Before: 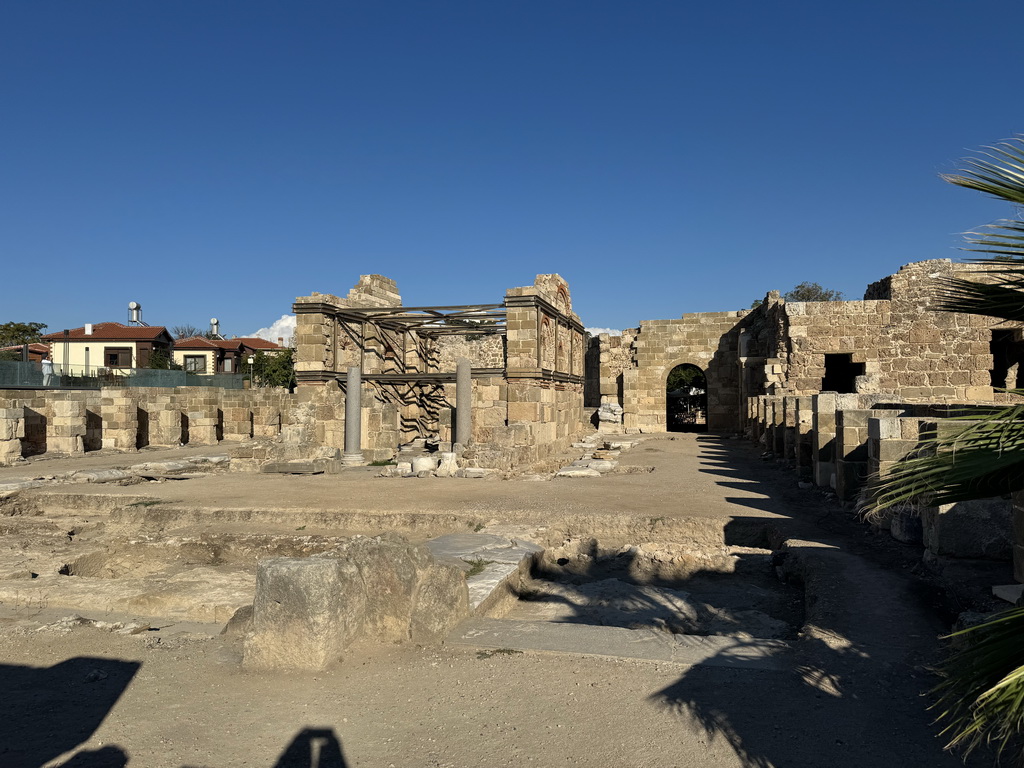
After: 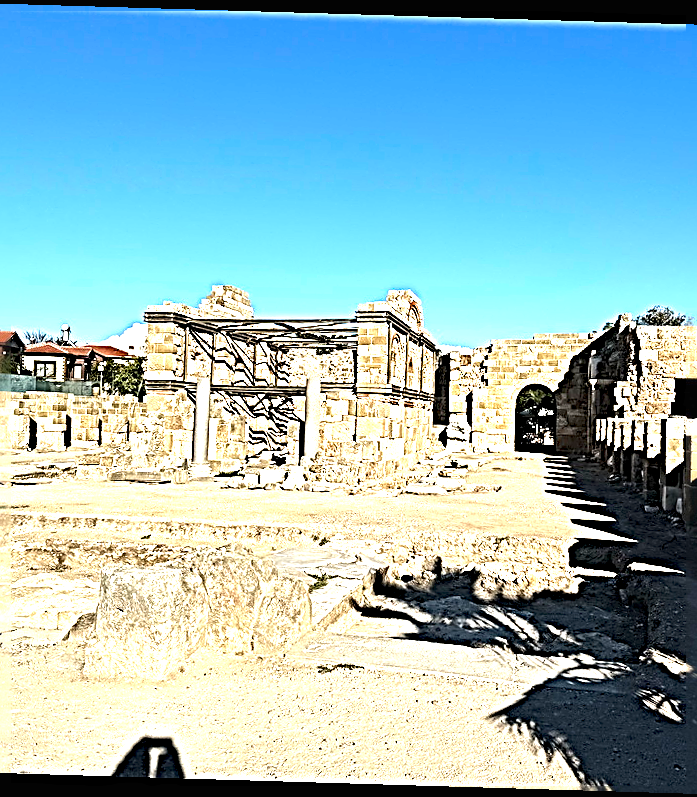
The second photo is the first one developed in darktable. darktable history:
exposure: black level correction 0, exposure 1.1 EV, compensate highlight preservation false
sharpen: radius 4.001, amount 2
rotate and perspective: rotation 1.72°, automatic cropping off
levels: levels [0, 0.43, 0.859]
crop and rotate: left 15.546%, right 17.787%
tone equalizer: -8 EV -0.75 EV, -7 EV -0.7 EV, -6 EV -0.6 EV, -5 EV -0.4 EV, -3 EV 0.4 EV, -2 EV 0.6 EV, -1 EV 0.7 EV, +0 EV 0.75 EV, edges refinement/feathering 500, mask exposure compensation -1.57 EV, preserve details no
color balance rgb: perceptual saturation grading › global saturation -0.31%, global vibrance -8%, contrast -13%, saturation formula JzAzBz (2021)
